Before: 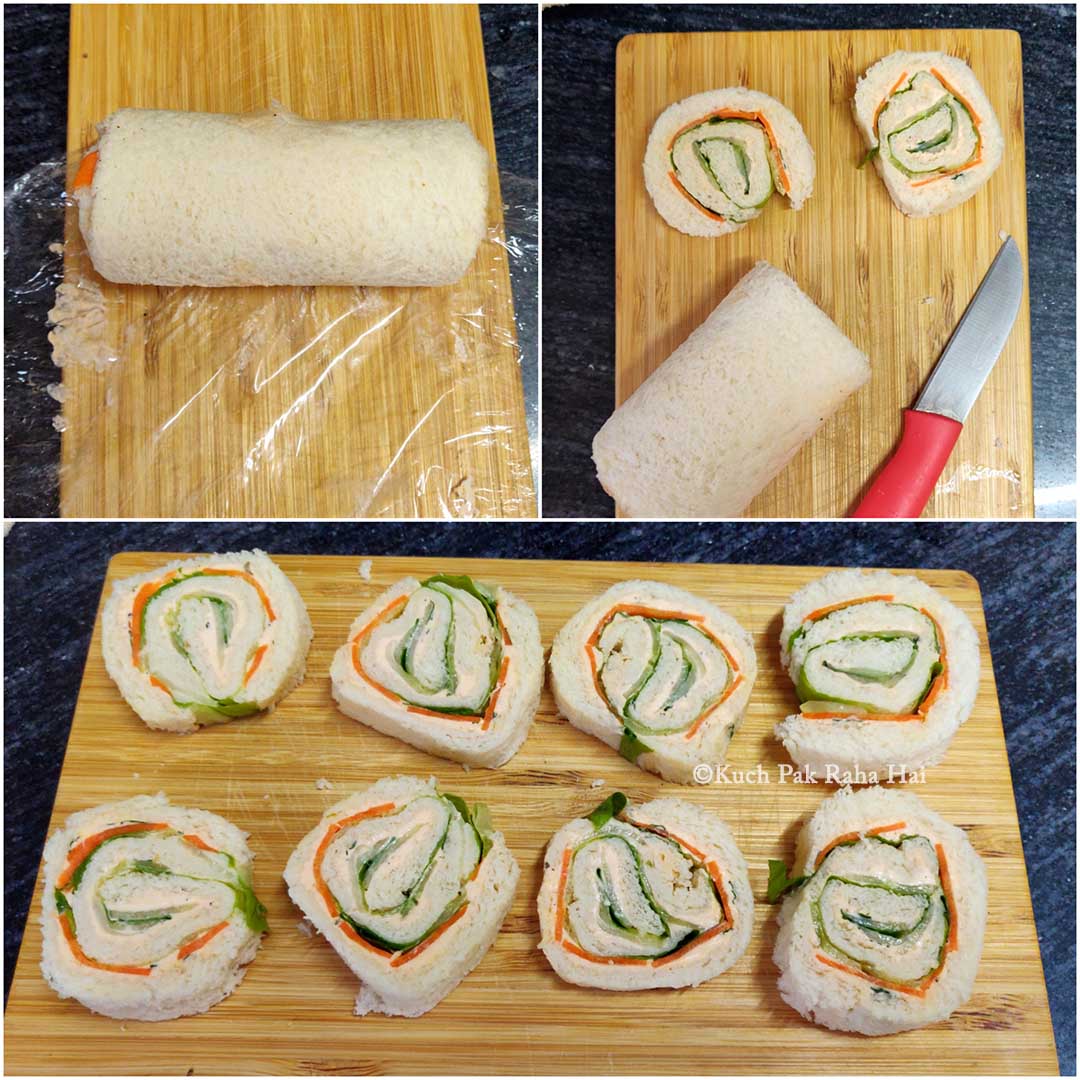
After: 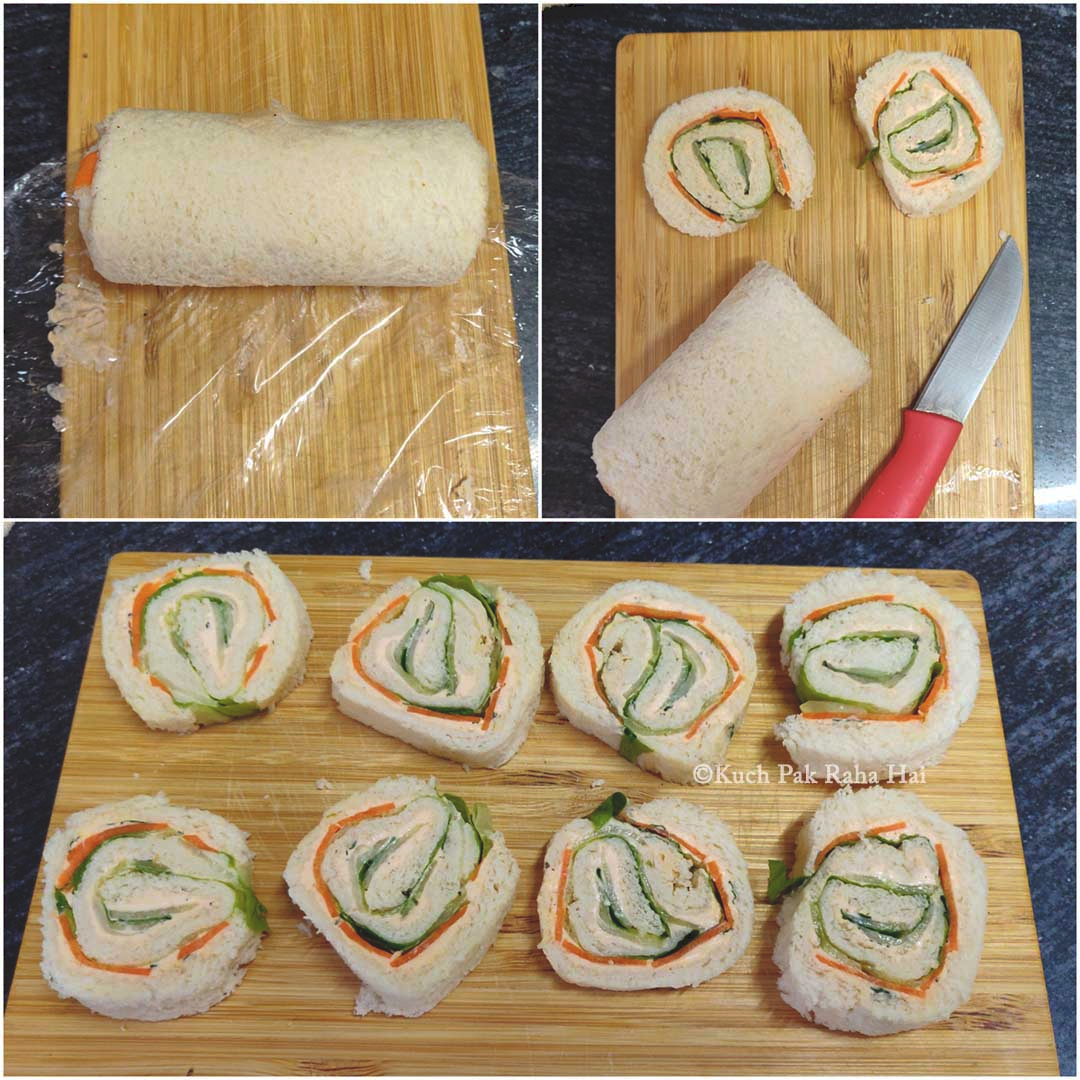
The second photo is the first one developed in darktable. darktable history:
tone curve: curves: ch0 [(0, 0) (0.003, 0.126) (0.011, 0.129) (0.025, 0.133) (0.044, 0.143) (0.069, 0.155) (0.1, 0.17) (0.136, 0.189) (0.177, 0.217) (0.224, 0.25) (0.277, 0.293) (0.335, 0.346) (0.399, 0.398) (0.468, 0.456) (0.543, 0.517) (0.623, 0.583) (0.709, 0.659) (0.801, 0.756) (0.898, 0.856) (1, 1)], preserve colors none
white balance: red 1, blue 1
